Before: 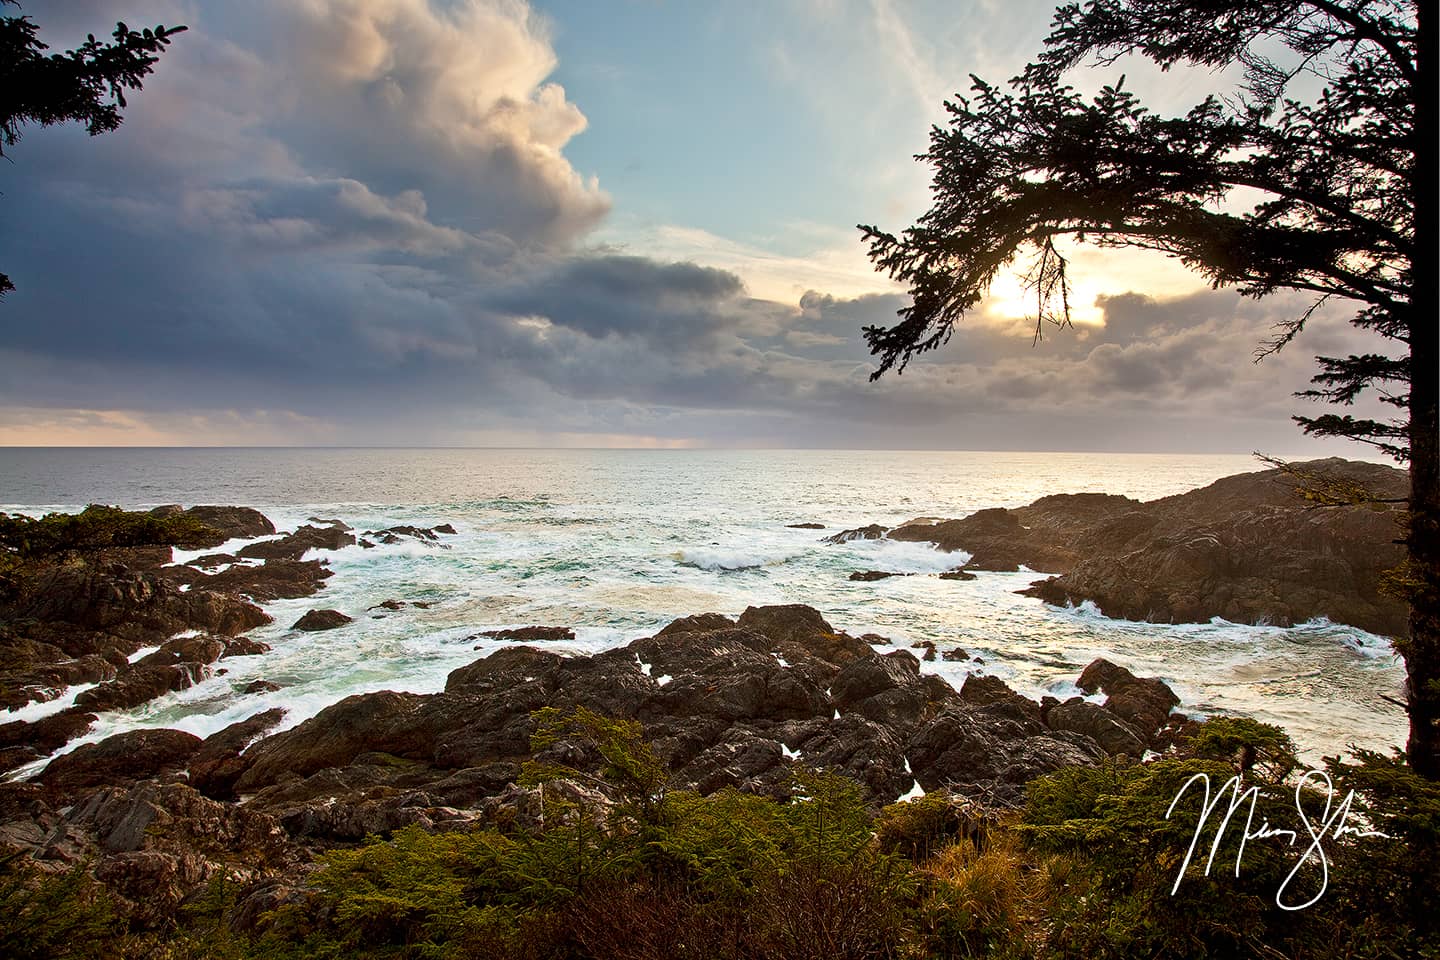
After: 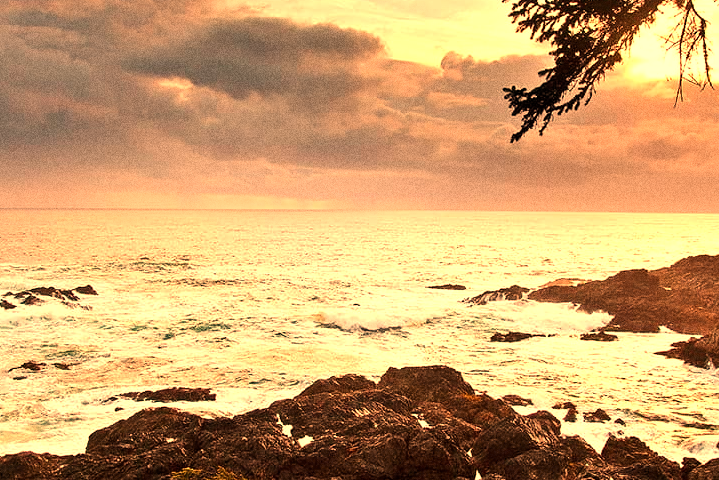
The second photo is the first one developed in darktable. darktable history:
crop: left 25%, top 25%, right 25%, bottom 25%
grain: coarseness 11.82 ISO, strength 36.67%, mid-tones bias 74.17%
white balance: red 1.467, blue 0.684
levels: levels [0, 0.51, 1]
tone equalizer: -8 EV -0.417 EV, -7 EV -0.389 EV, -6 EV -0.333 EV, -5 EV -0.222 EV, -3 EV 0.222 EV, -2 EV 0.333 EV, -1 EV 0.389 EV, +0 EV 0.417 EV, edges refinement/feathering 500, mask exposure compensation -1.25 EV, preserve details no
